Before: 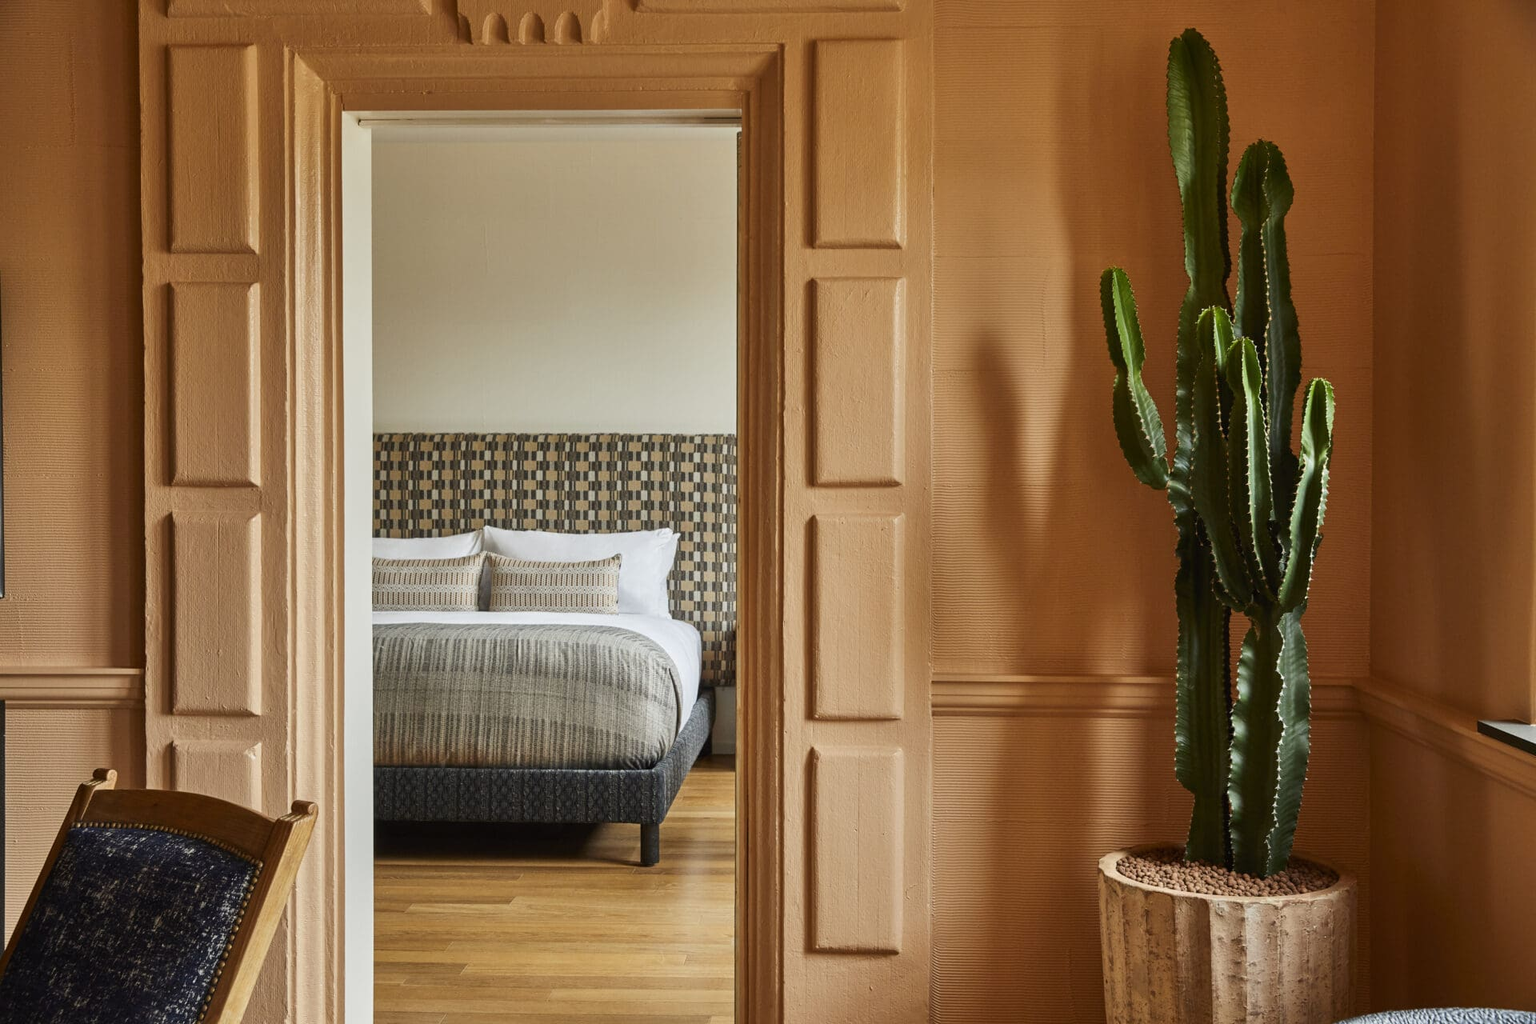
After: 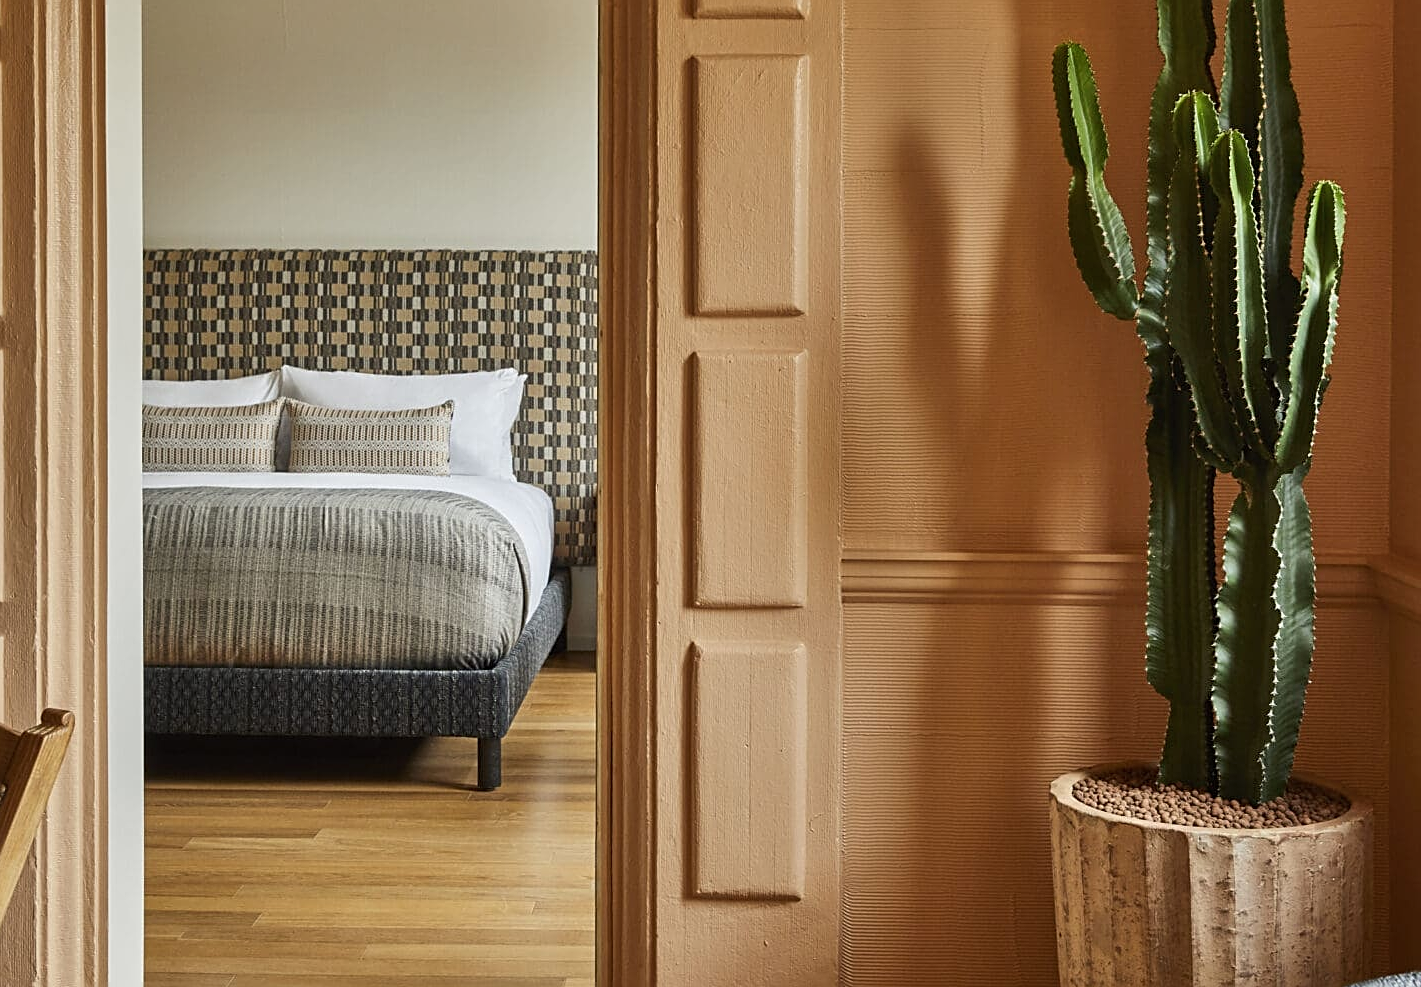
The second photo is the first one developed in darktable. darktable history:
shadows and highlights: shadows 40, highlights -54, highlights color adjustment 46%, low approximation 0.01, soften with gaussian
crop: left 16.871%, top 22.857%, right 9.116%
sharpen: on, module defaults
